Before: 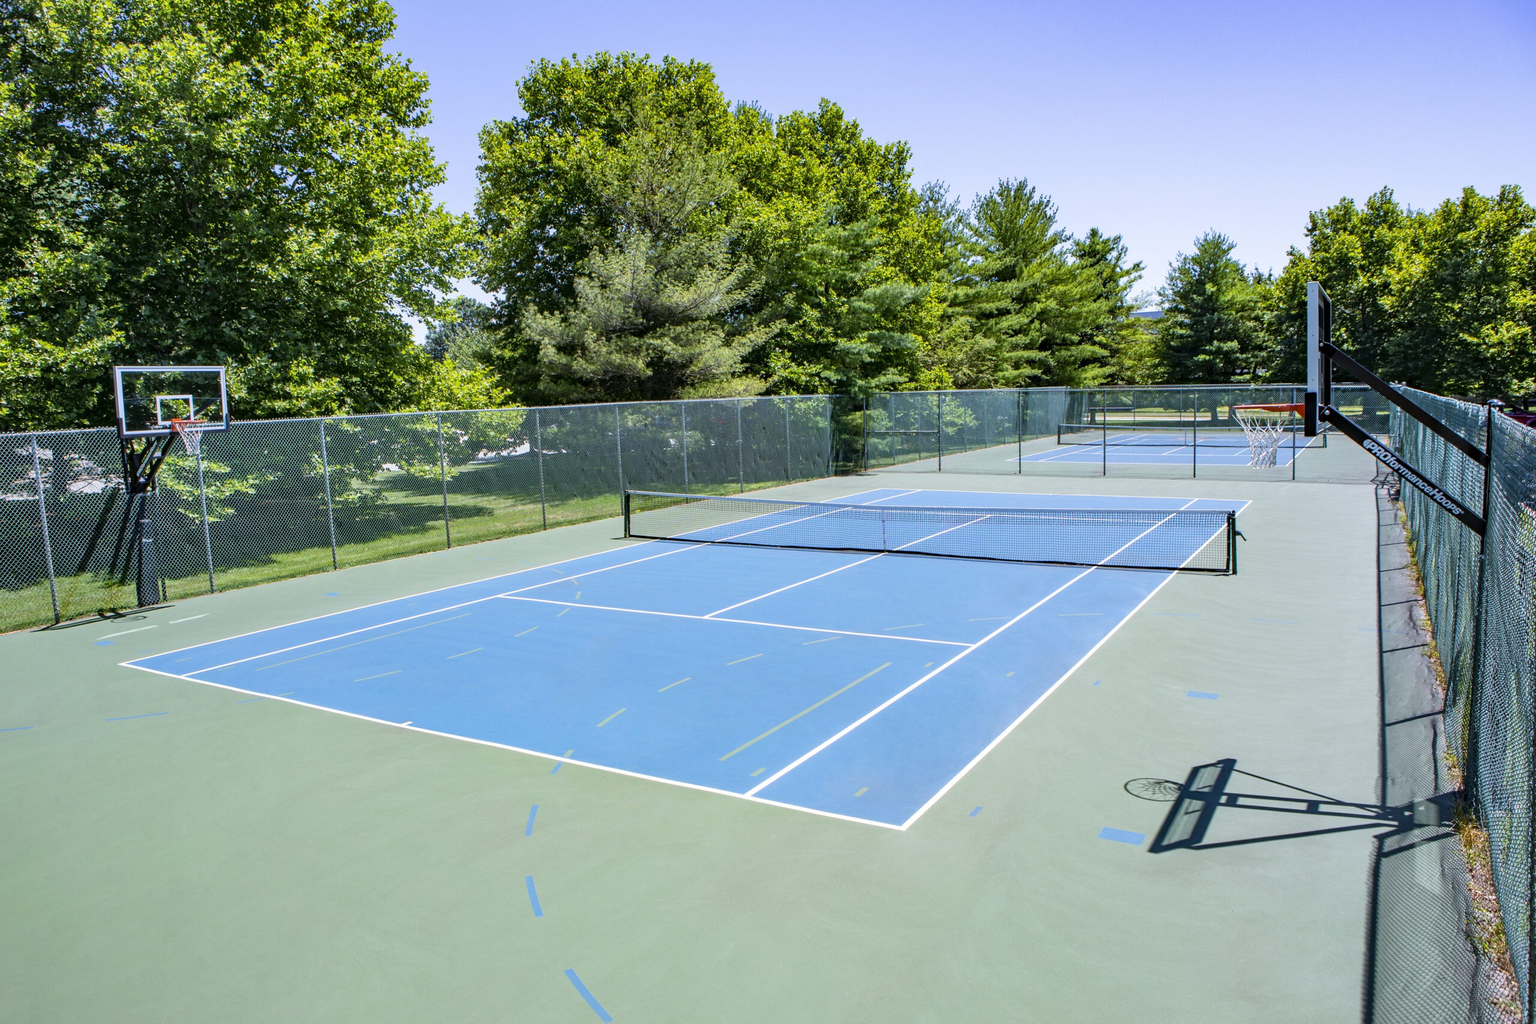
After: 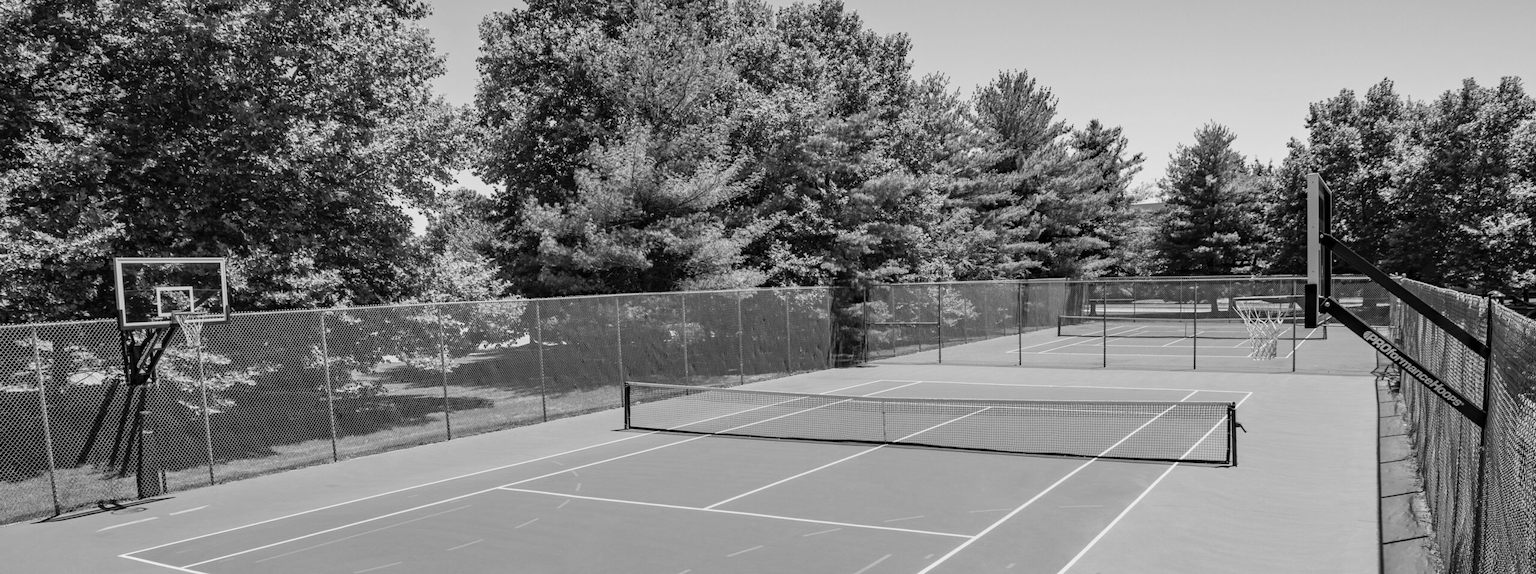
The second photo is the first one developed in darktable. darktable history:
crop and rotate: top 10.605%, bottom 33.274%
color correction: highlights a* -4.98, highlights b* -3.76, shadows a* 3.83, shadows b* 4.08
monochrome: a 73.58, b 64.21
